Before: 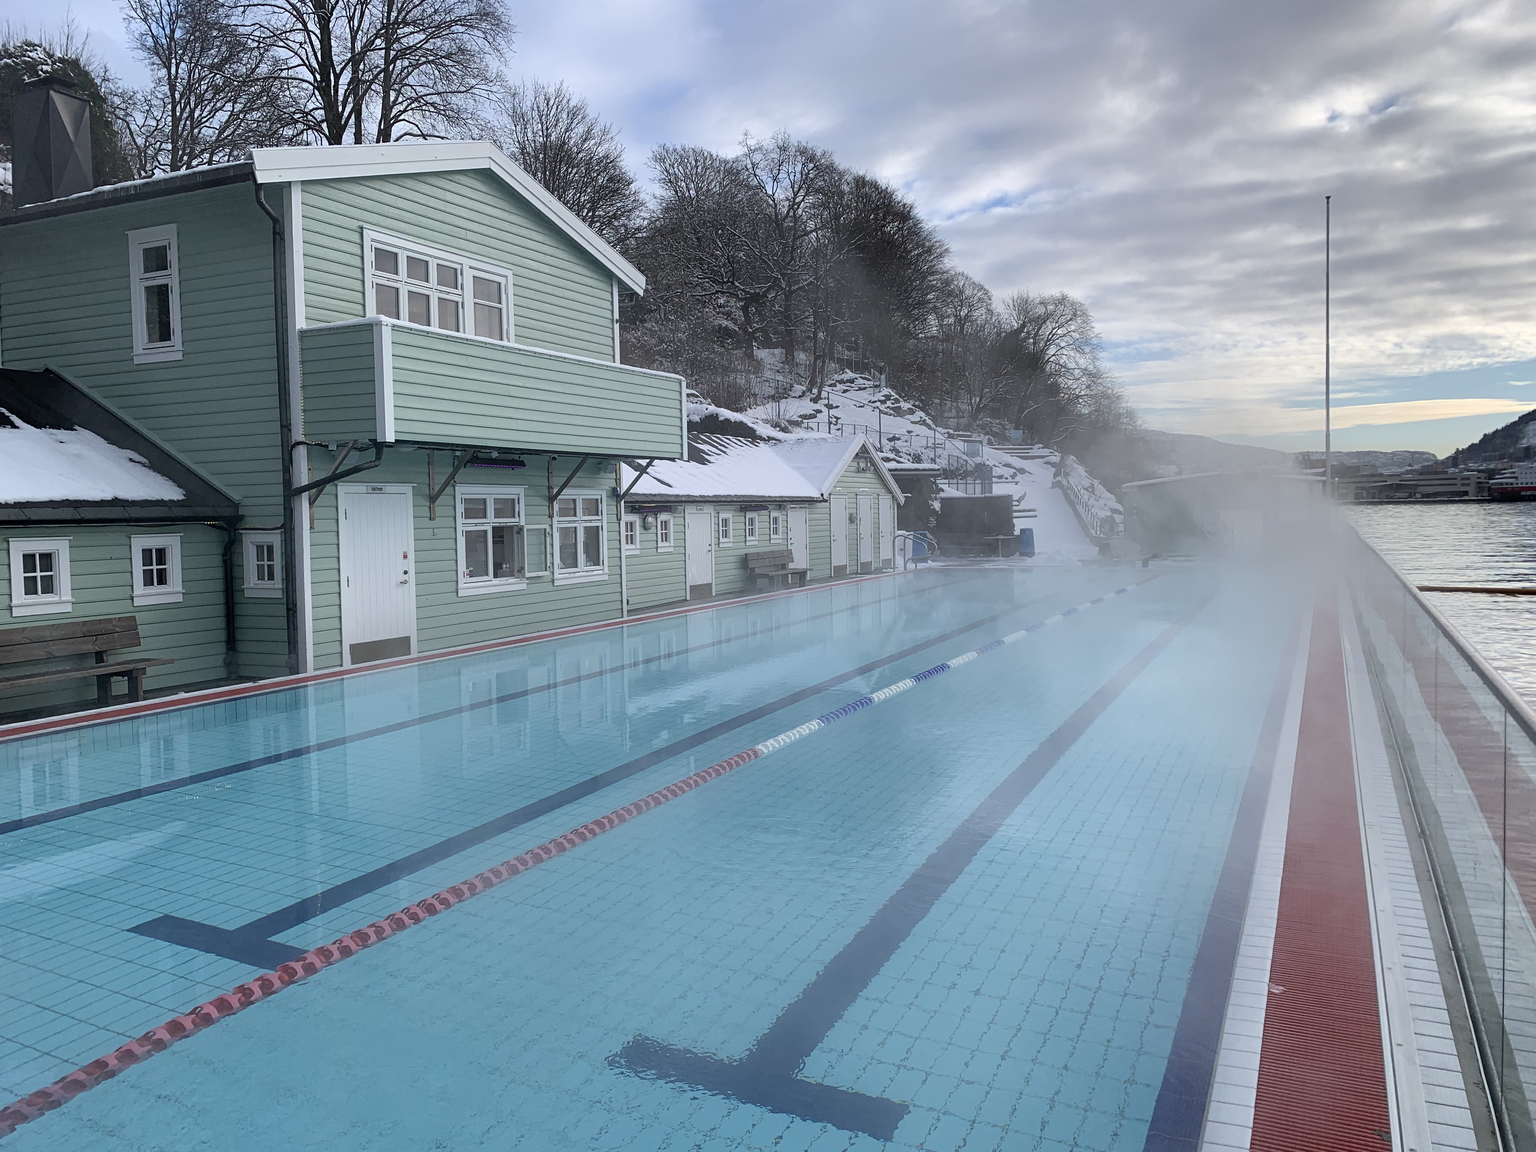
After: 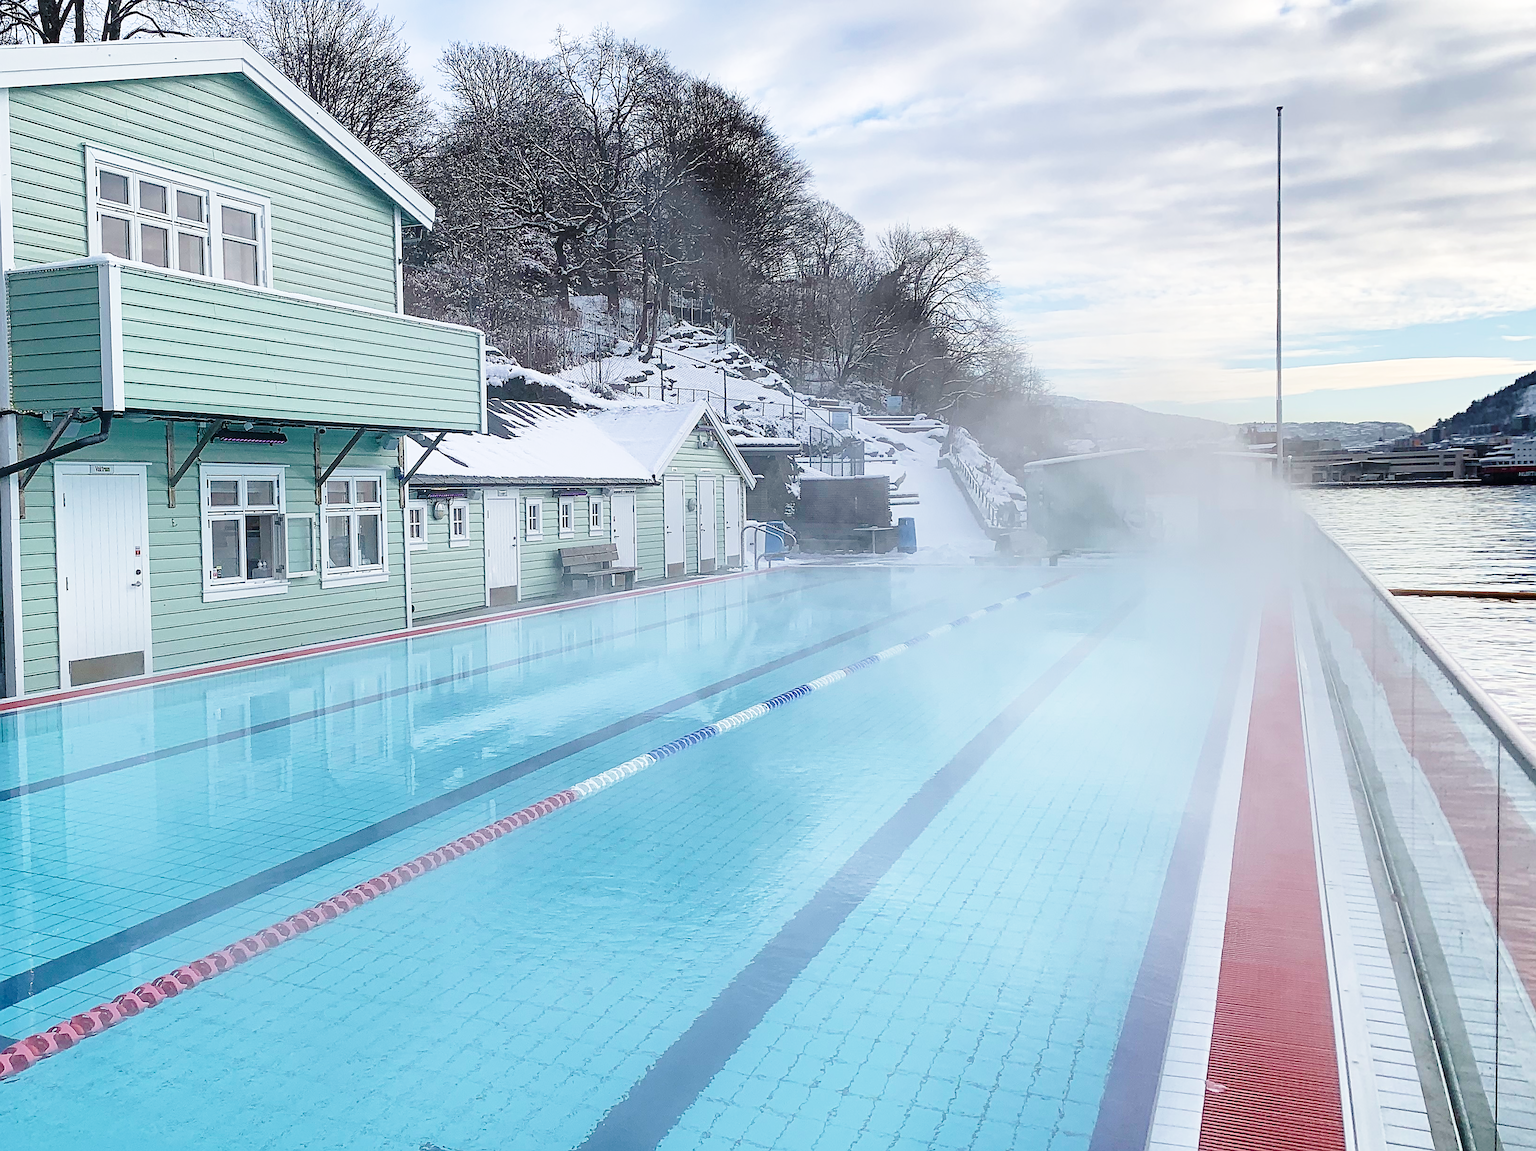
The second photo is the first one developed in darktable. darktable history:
base curve: curves: ch0 [(0, 0) (0.028, 0.03) (0.121, 0.232) (0.46, 0.748) (0.859, 0.968) (1, 1)], preserve colors none
velvia: on, module defaults
crop: left 19.159%, top 9.58%, bottom 9.58%
sharpen: radius 1.4, amount 1.25, threshold 0.7
